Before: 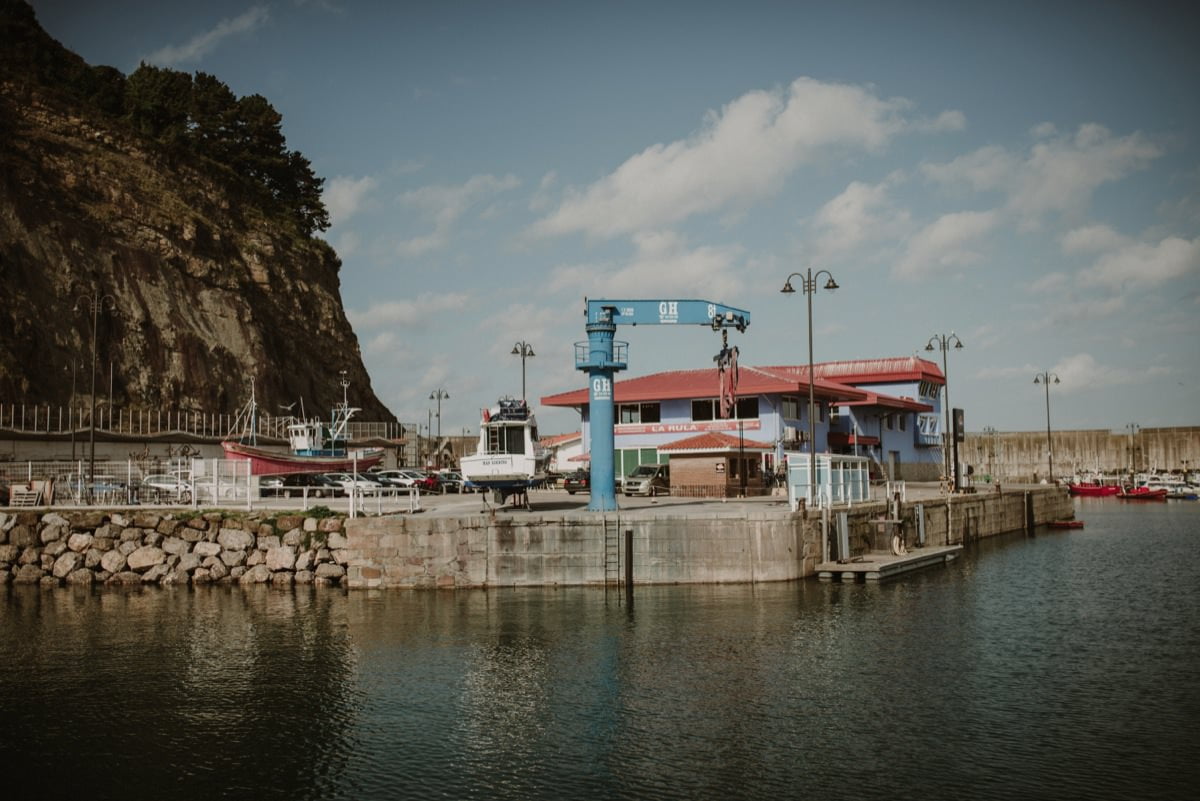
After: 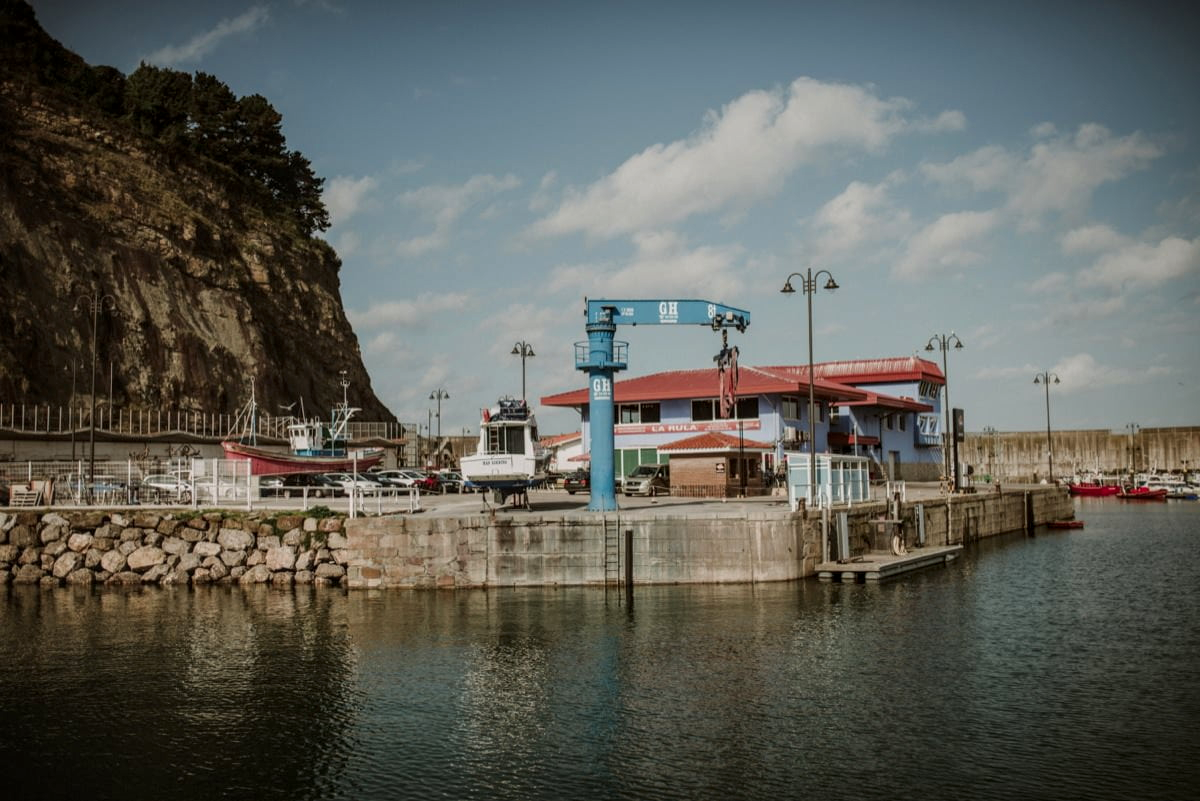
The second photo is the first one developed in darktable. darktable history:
local contrast: on, module defaults
color balance rgb: shadows fall-off 101%, linear chroma grading › mid-tones 7.63%, perceptual saturation grading › mid-tones 11.68%, mask middle-gray fulcrum 22.45%, global vibrance 10.11%, saturation formula JzAzBz (2021)
